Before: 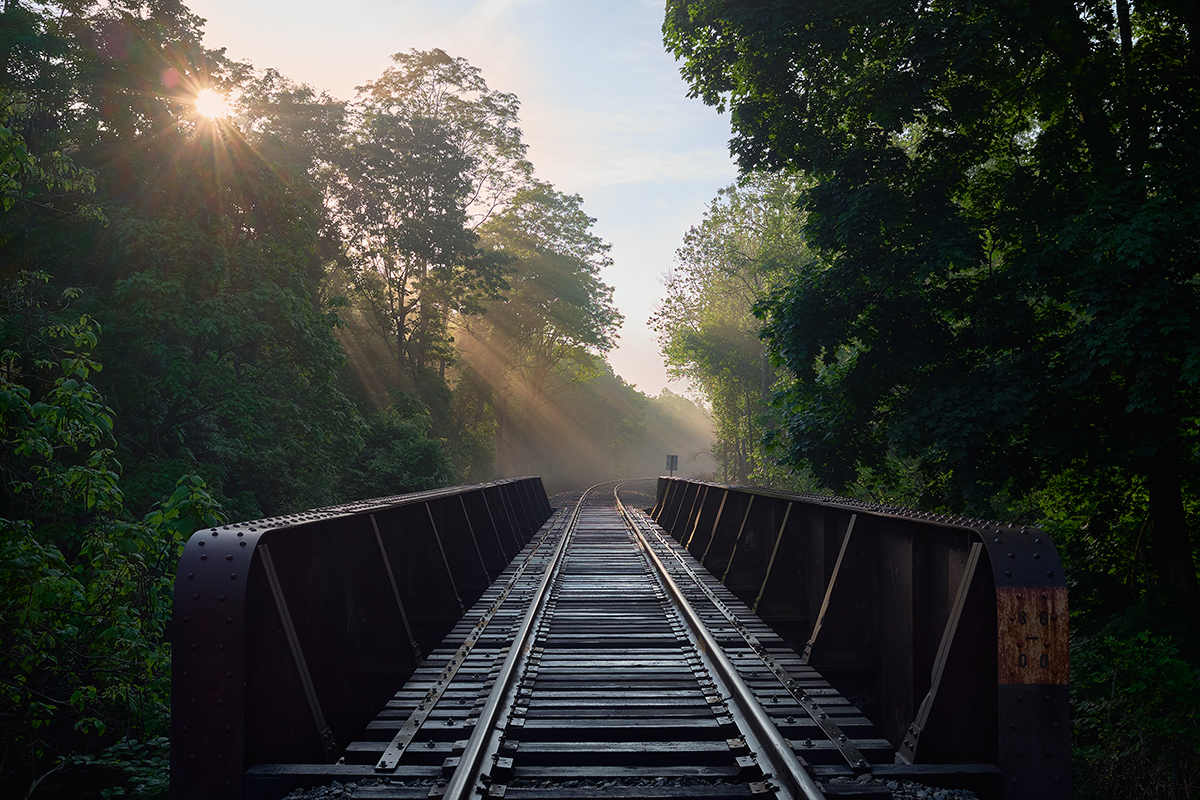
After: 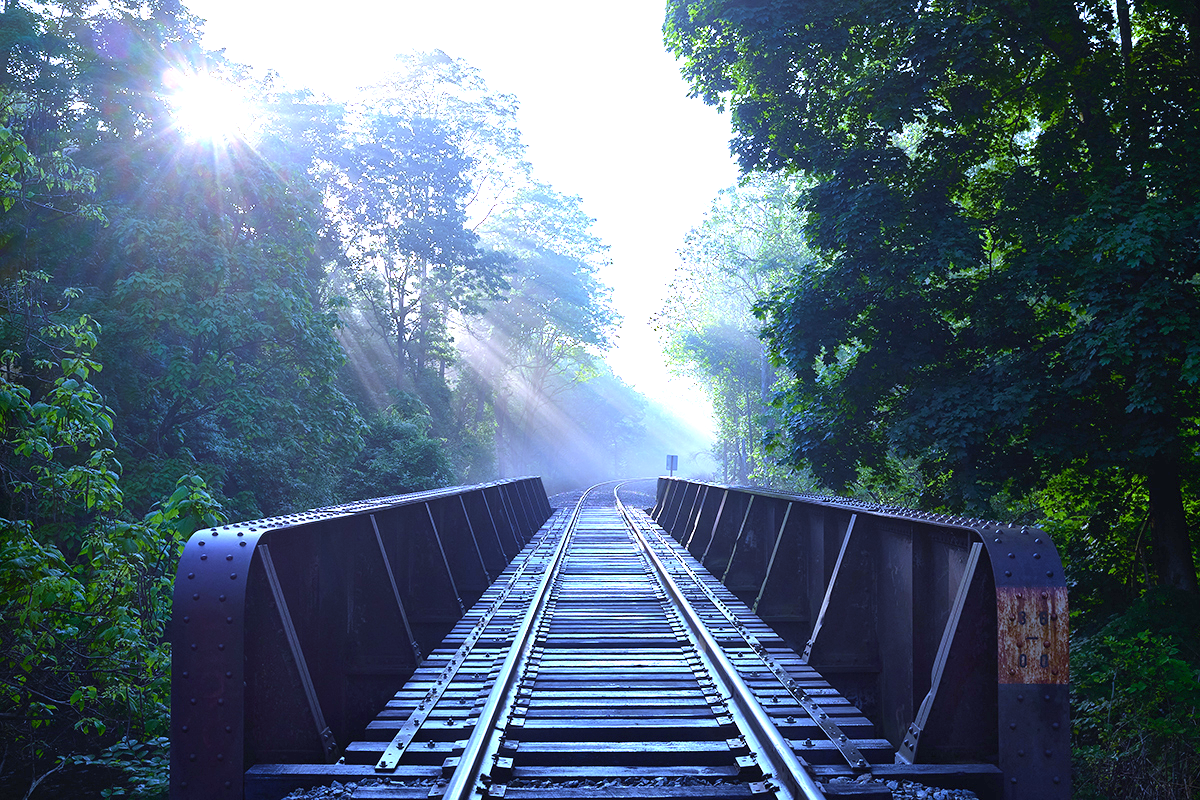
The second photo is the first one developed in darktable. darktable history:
exposure: exposure 2 EV, compensate highlight preservation false
white balance: red 0.766, blue 1.537
